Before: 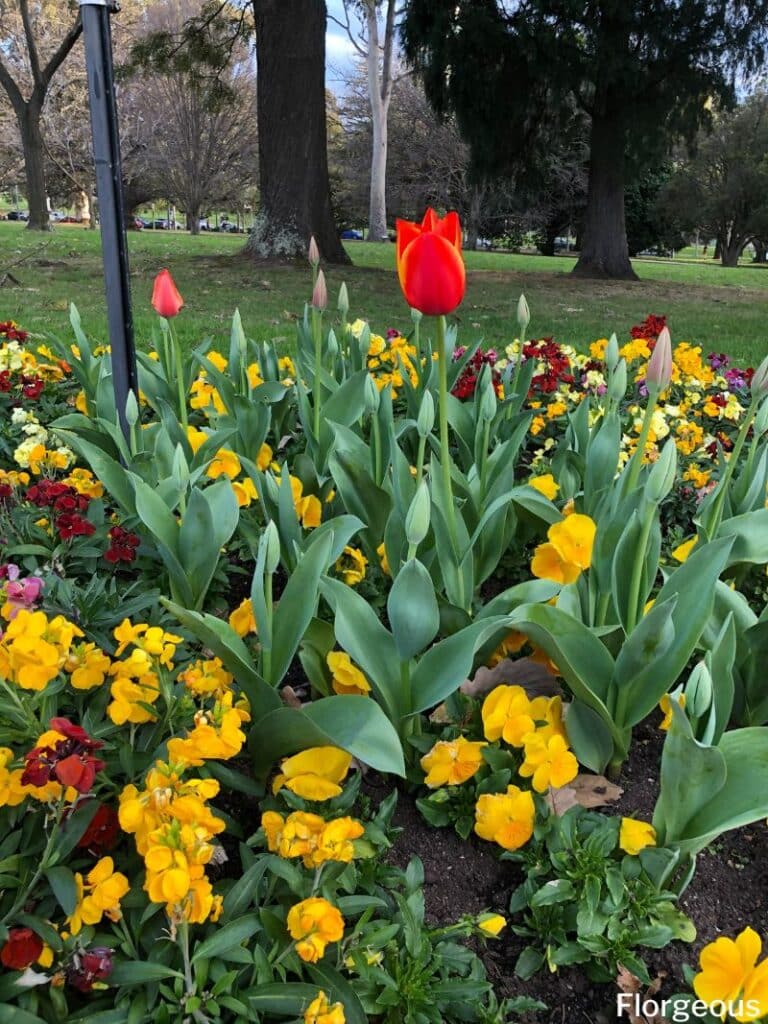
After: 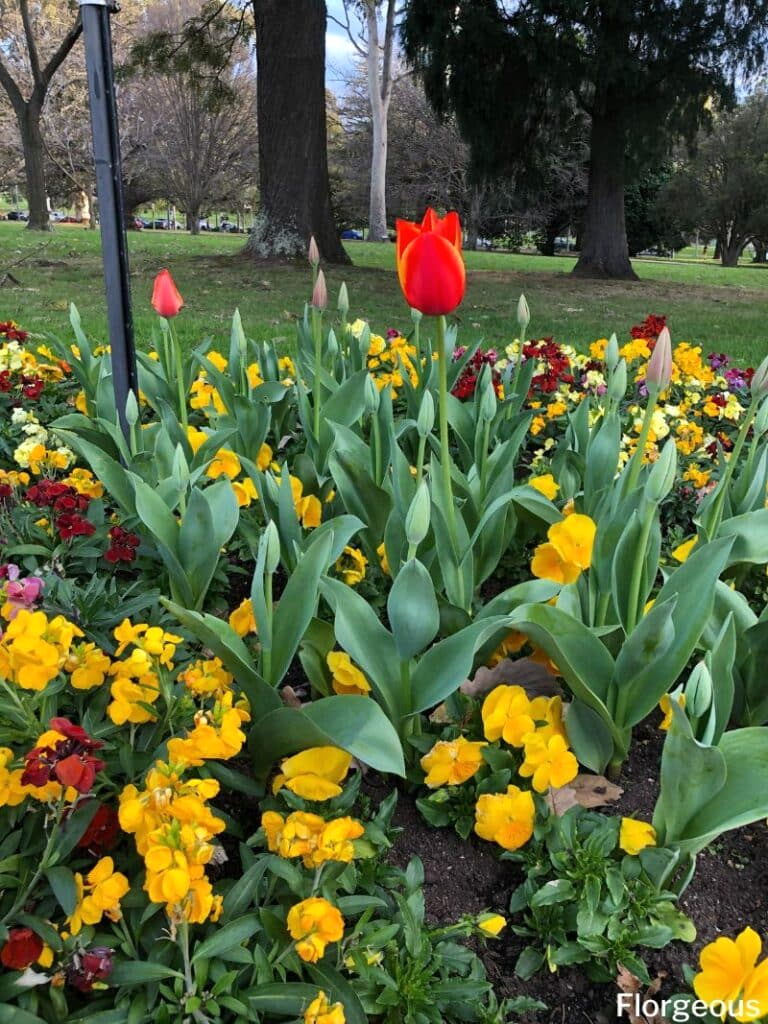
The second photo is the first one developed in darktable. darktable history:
exposure: exposure 0.085 EV, compensate highlight preservation false
shadows and highlights: shadows 20.2, highlights -20.86, soften with gaussian
